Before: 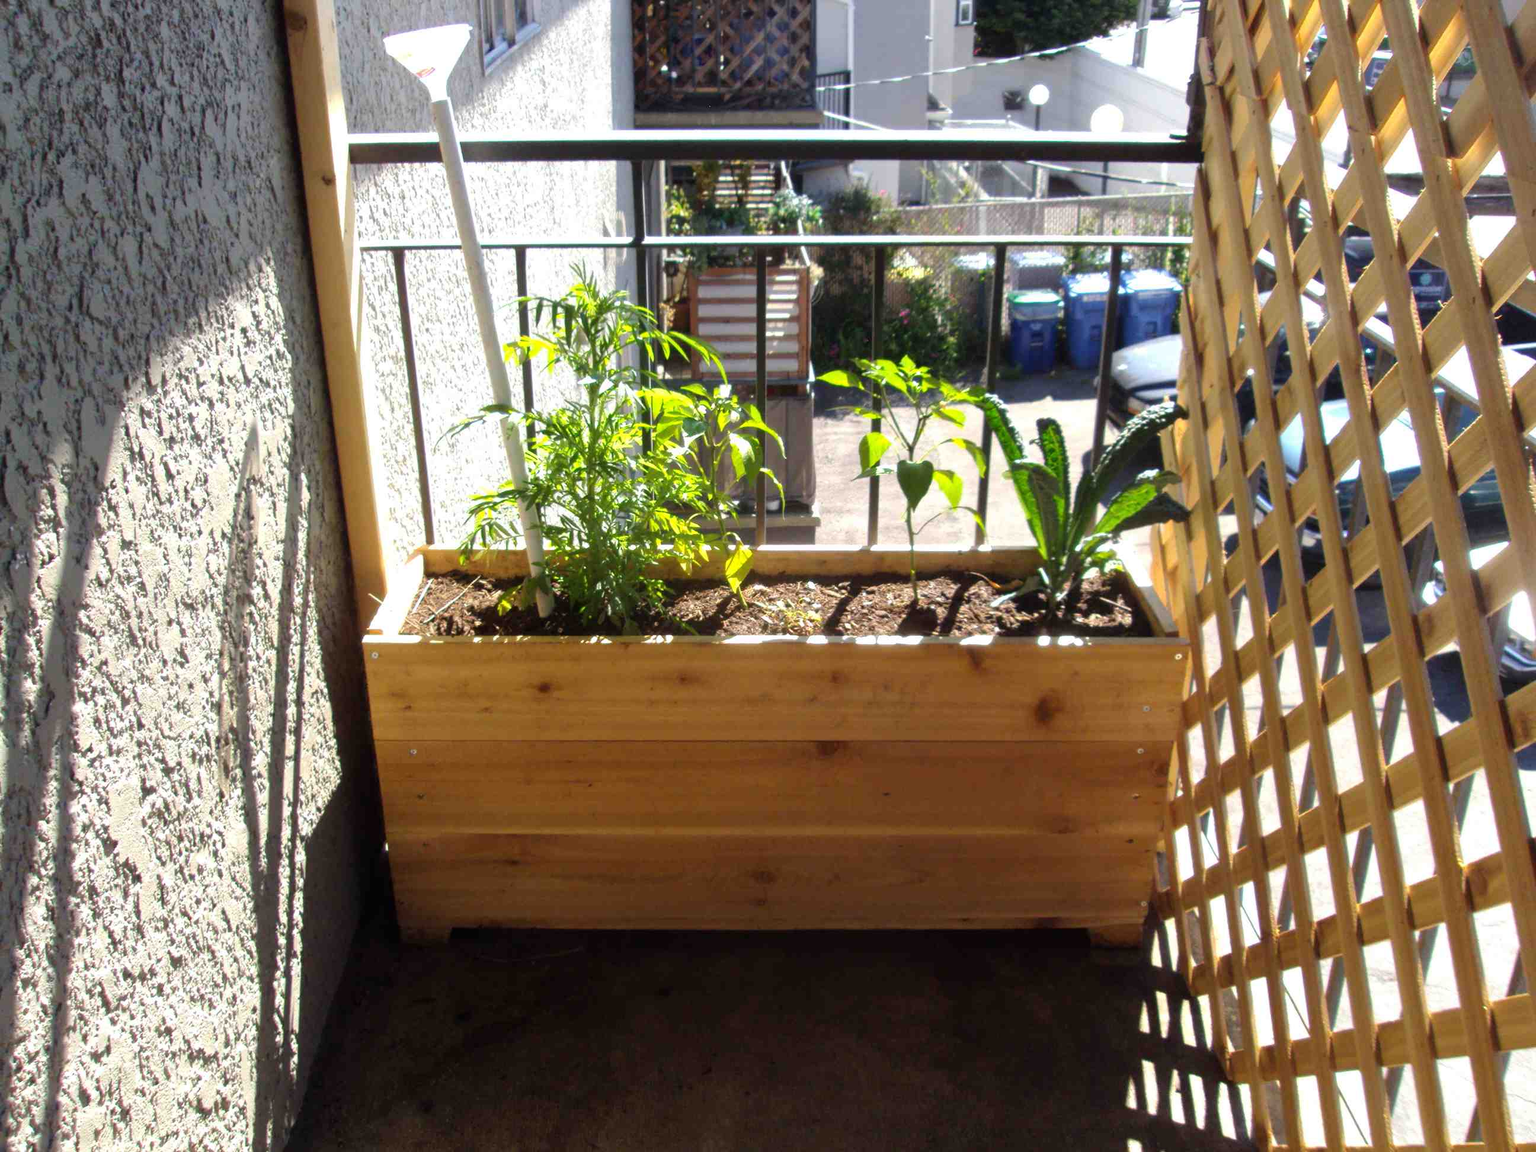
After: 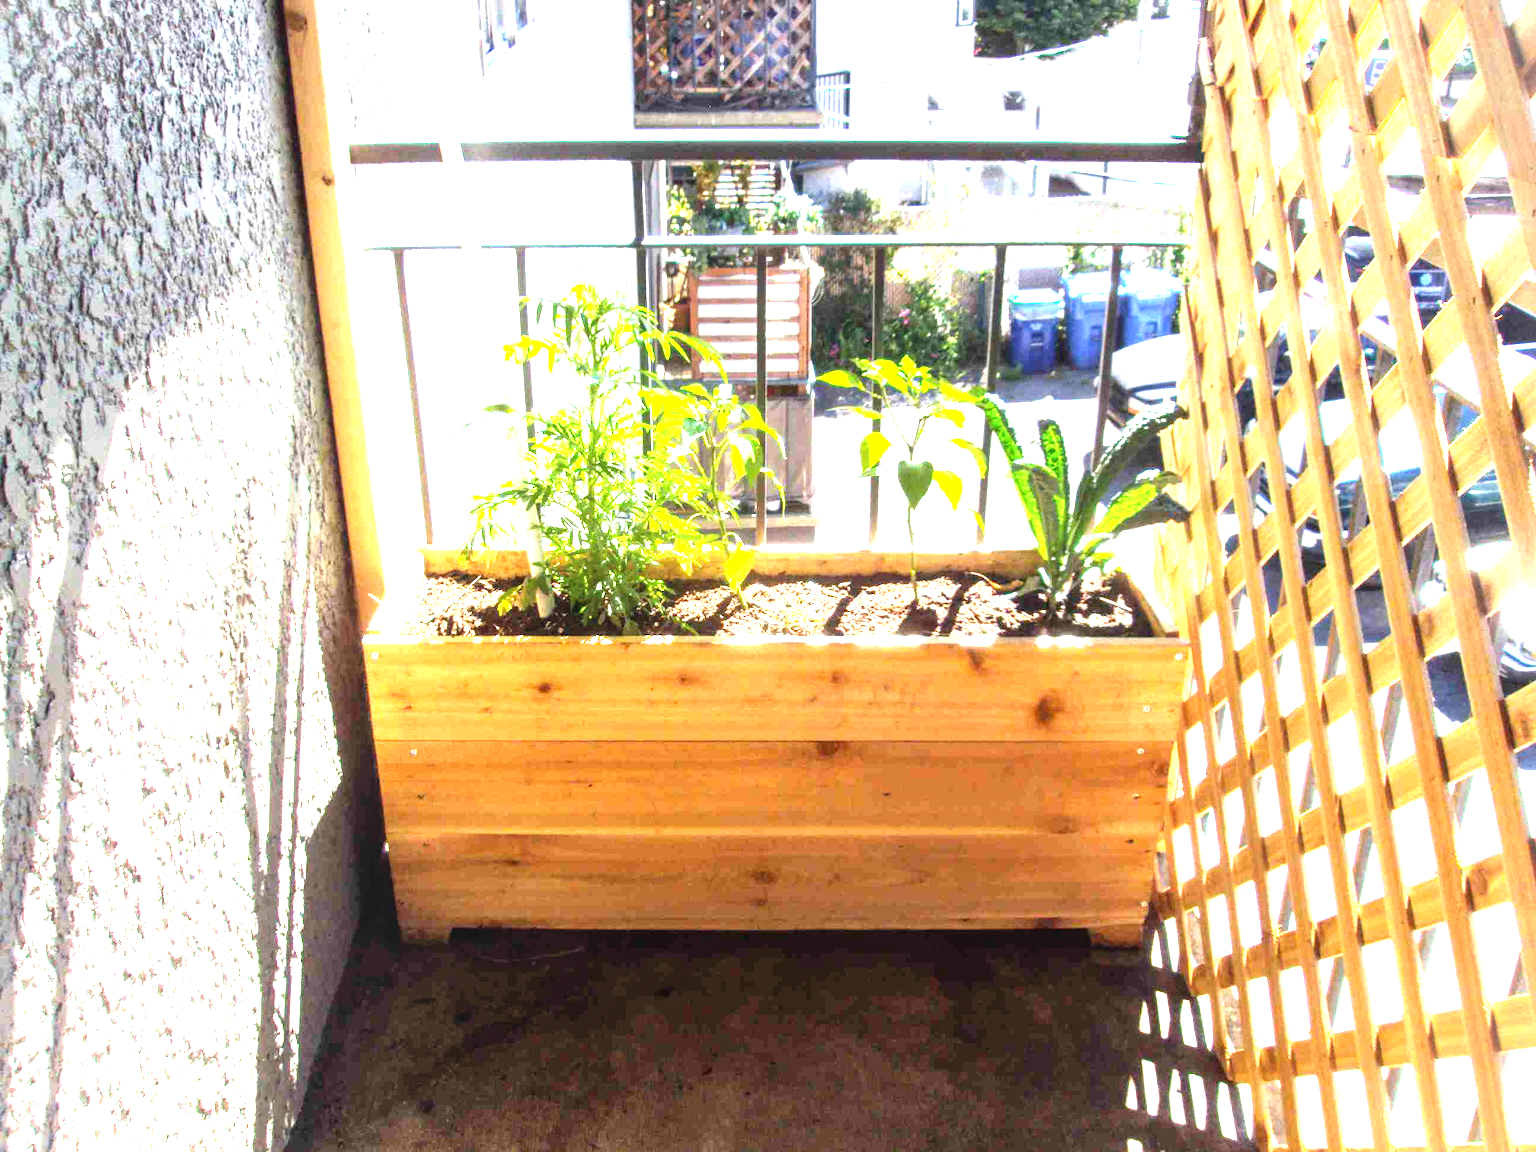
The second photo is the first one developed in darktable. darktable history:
local contrast: on, module defaults
vignetting: fall-off start 100%, brightness 0.3, saturation 0
exposure: black level correction 0, exposure 2.138 EV, compensate exposure bias true, compensate highlight preservation false
